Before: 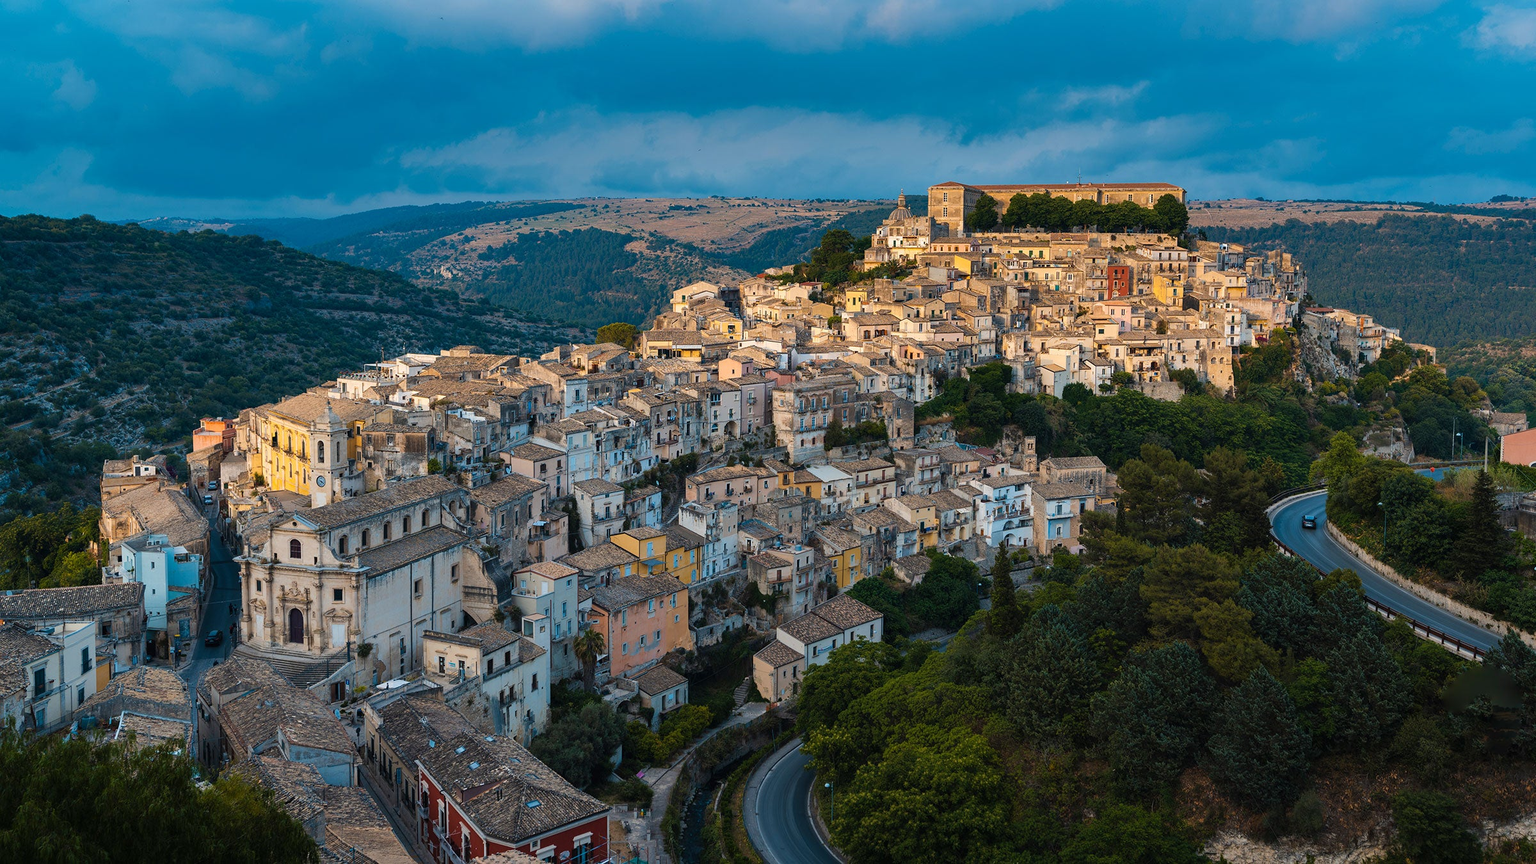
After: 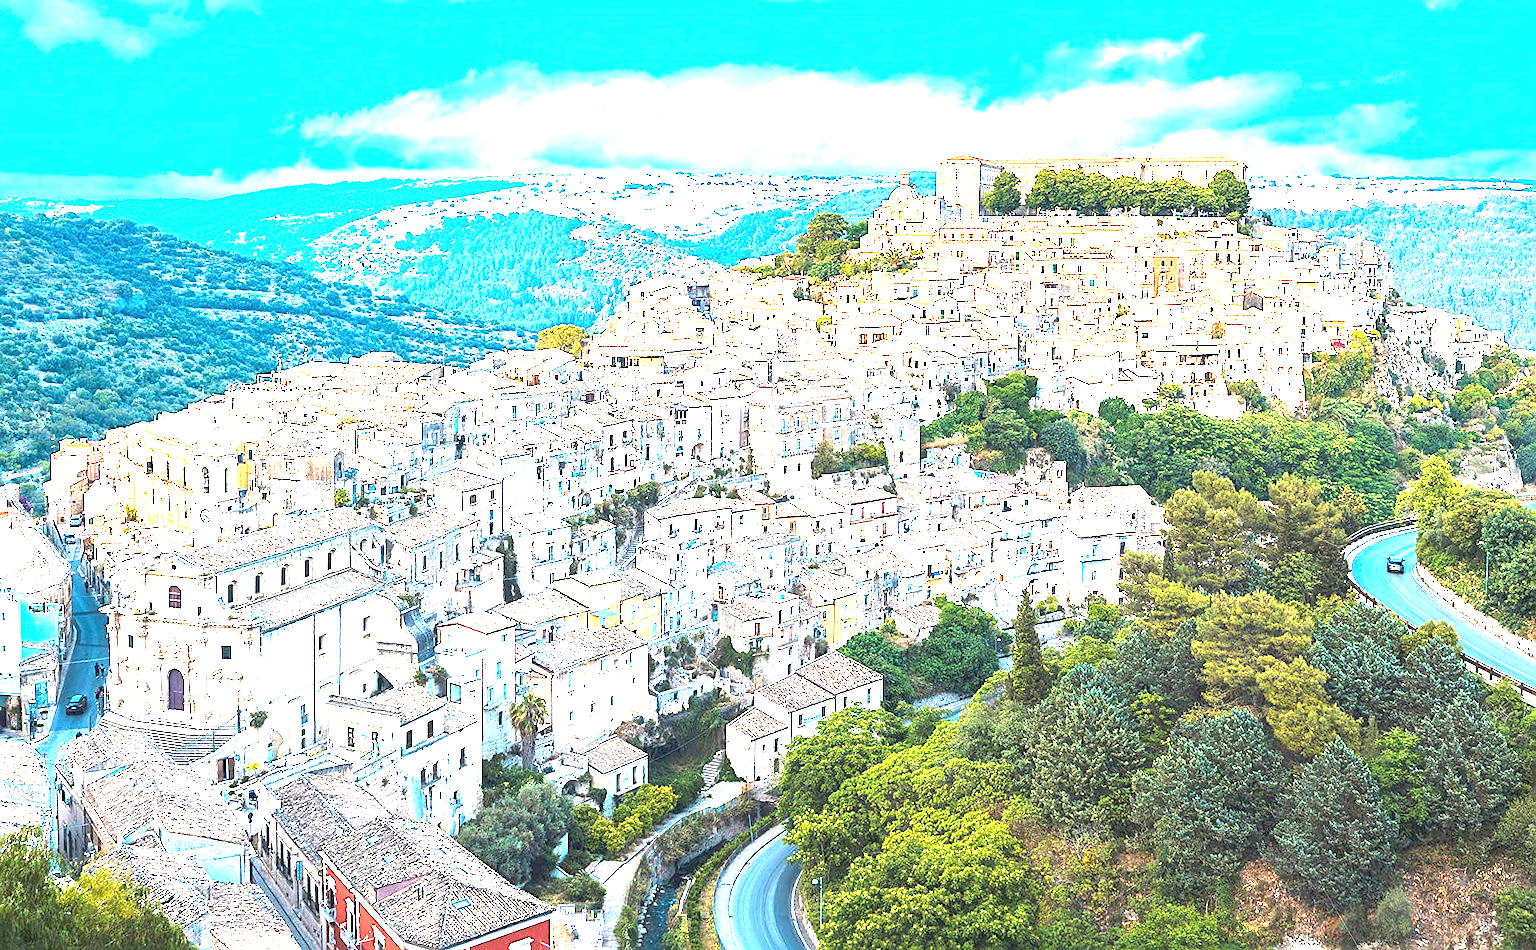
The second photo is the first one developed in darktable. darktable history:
sharpen: on, module defaults
exposure: black level correction 0, exposure 3.992 EV, compensate highlight preservation false
crop: left 9.818%, top 6.219%, right 7.106%, bottom 2.441%
